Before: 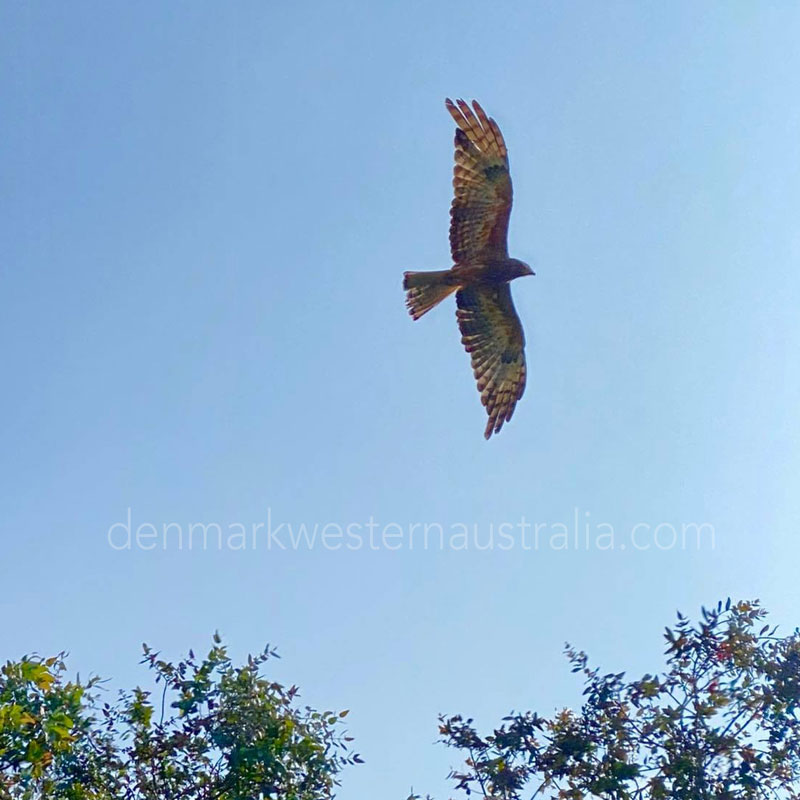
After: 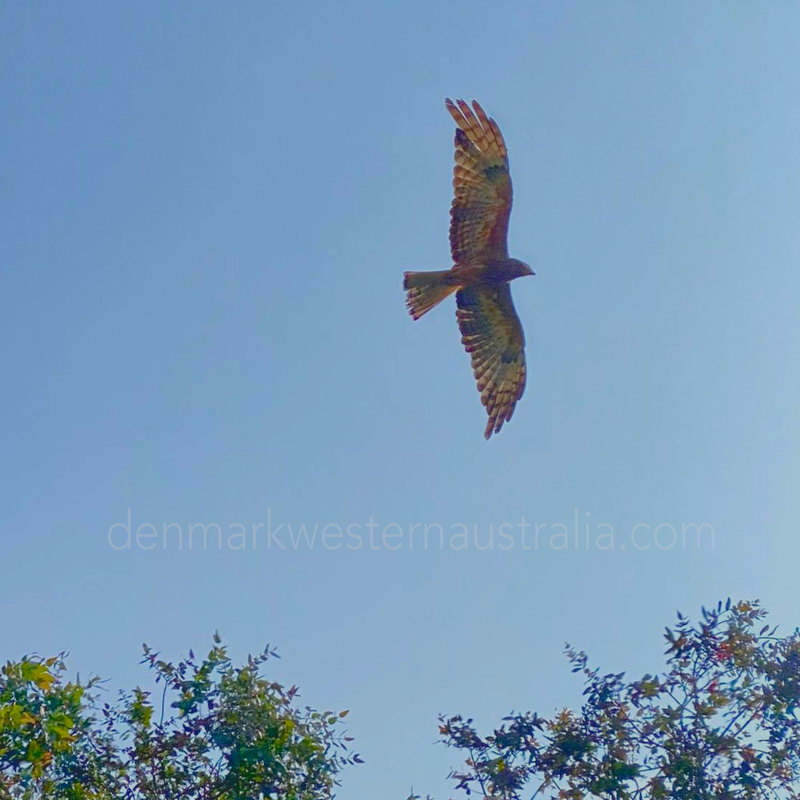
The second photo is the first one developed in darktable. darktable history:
white balance: emerald 1
contrast brightness saturation: contrast -0.28
exposure: black level correction 0.009, exposure -0.159 EV, compensate highlight preservation false
